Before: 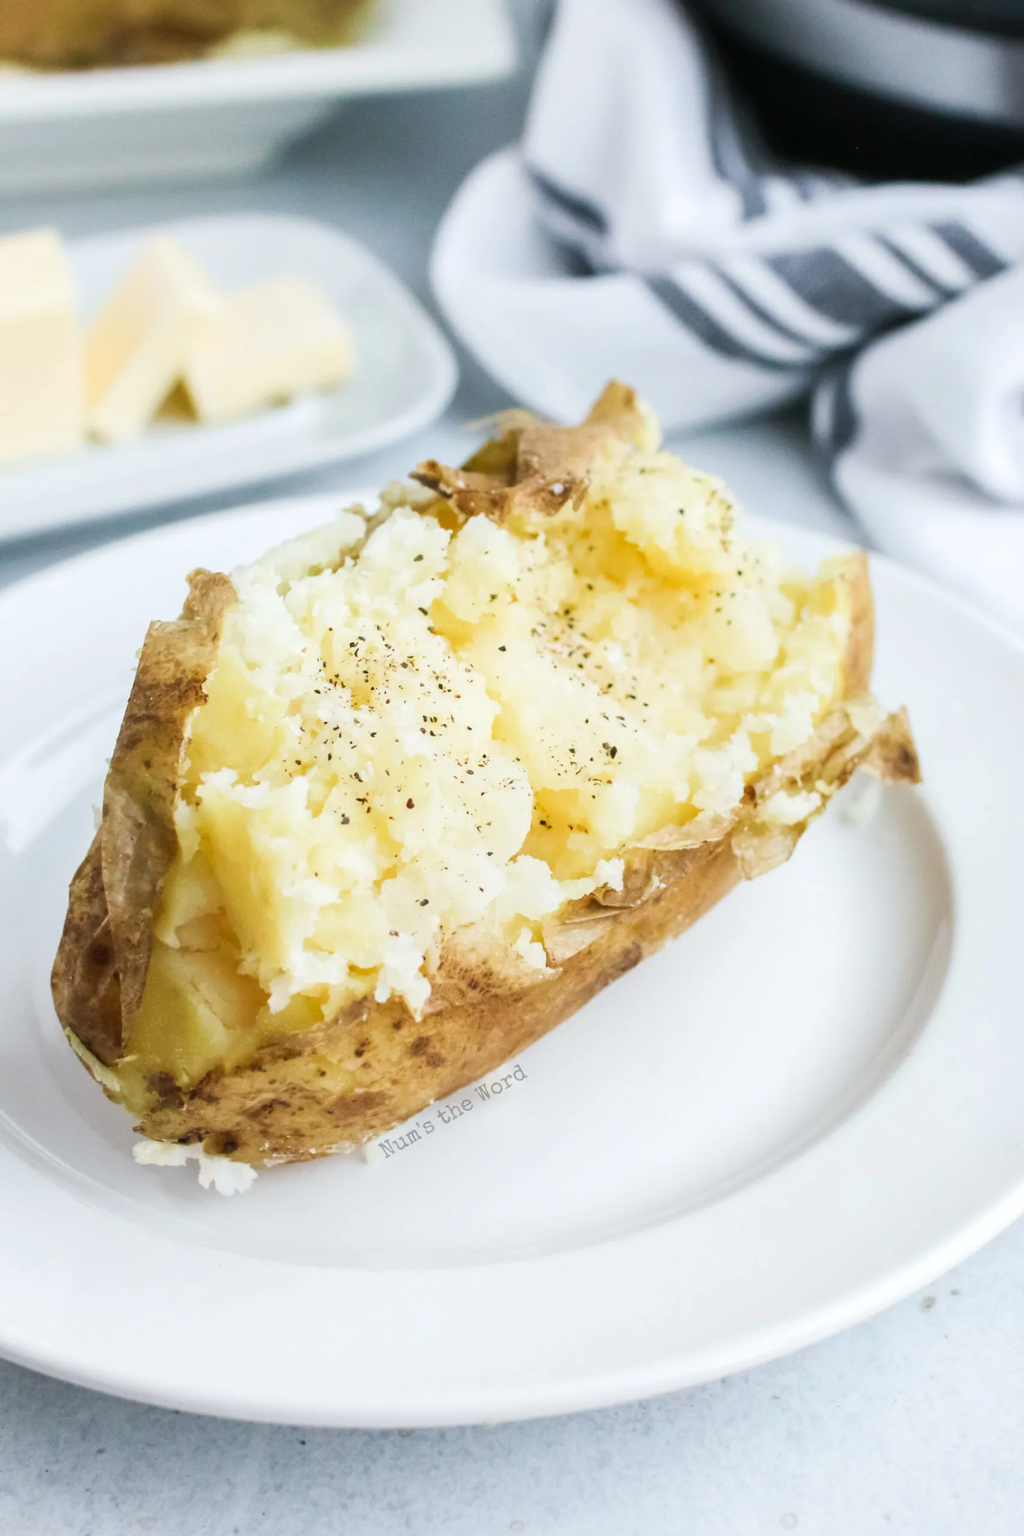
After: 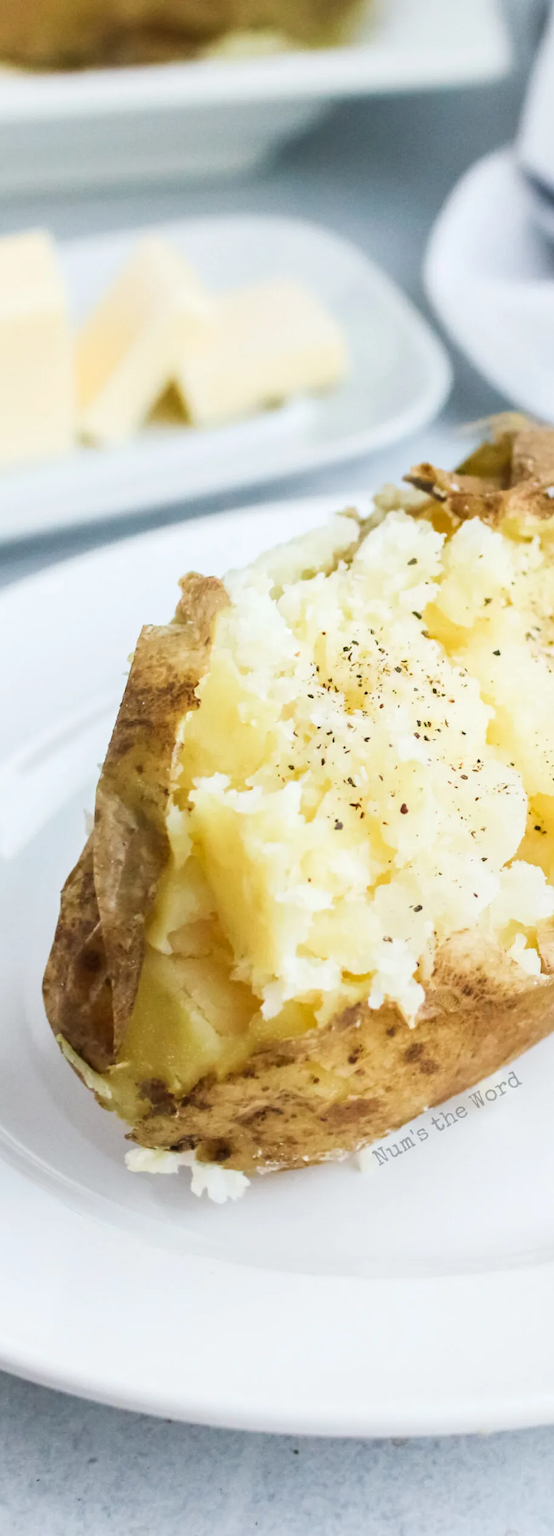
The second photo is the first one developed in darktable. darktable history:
contrast brightness saturation: contrast 0.077, saturation 0.017
crop: left 0.919%, right 45.185%, bottom 0.091%
